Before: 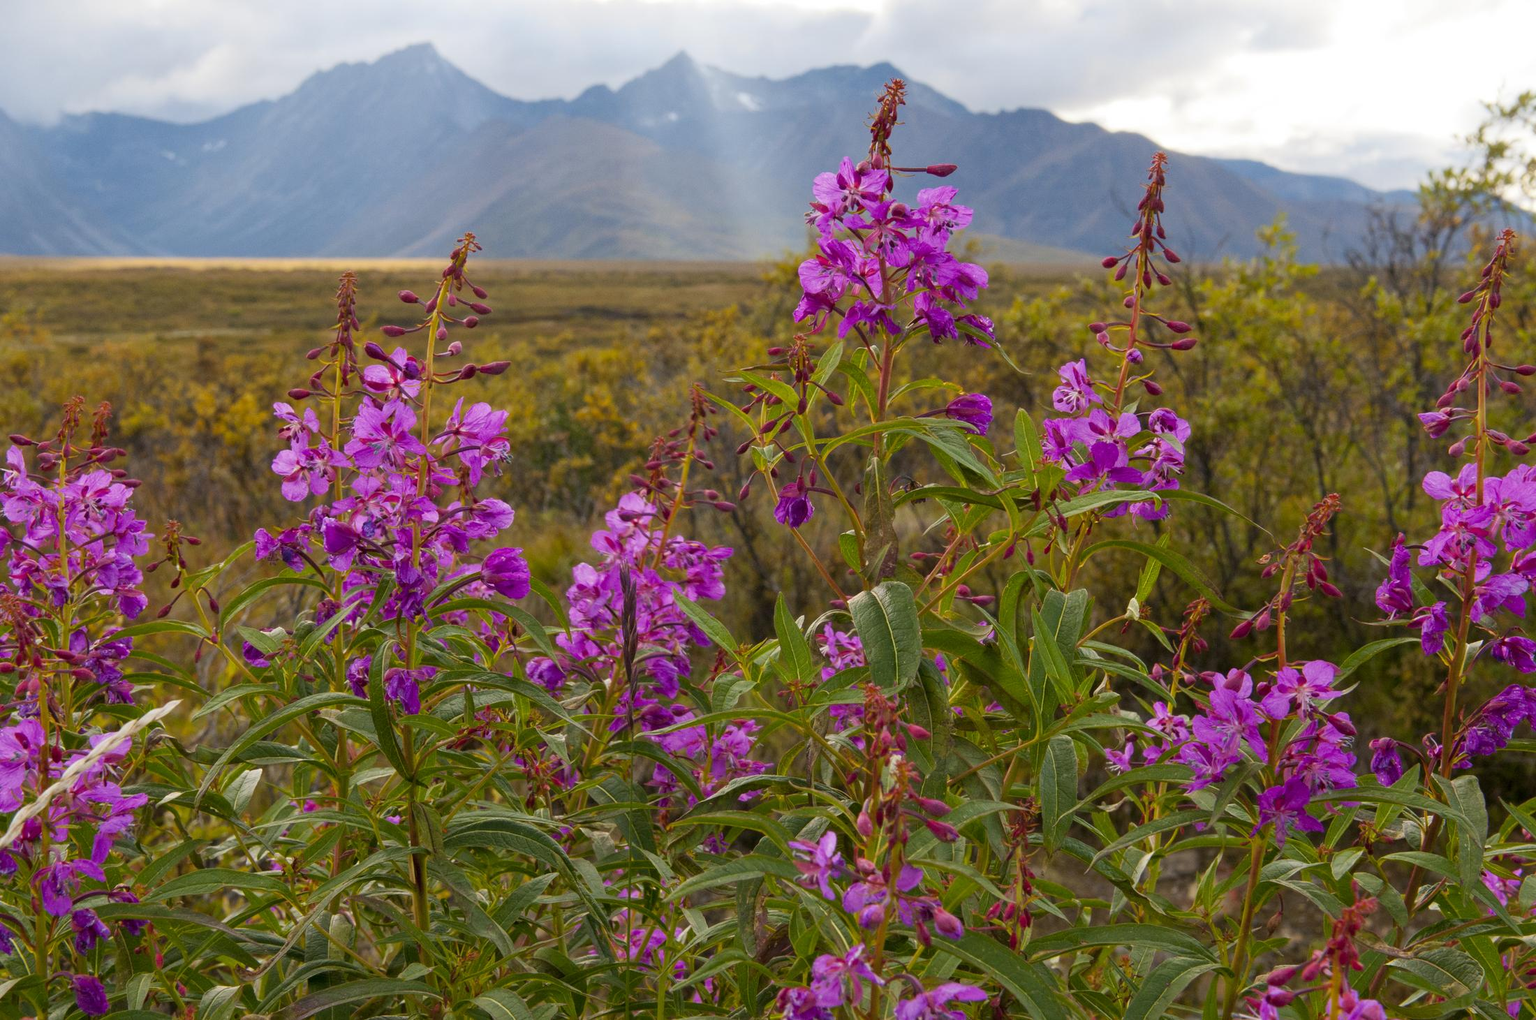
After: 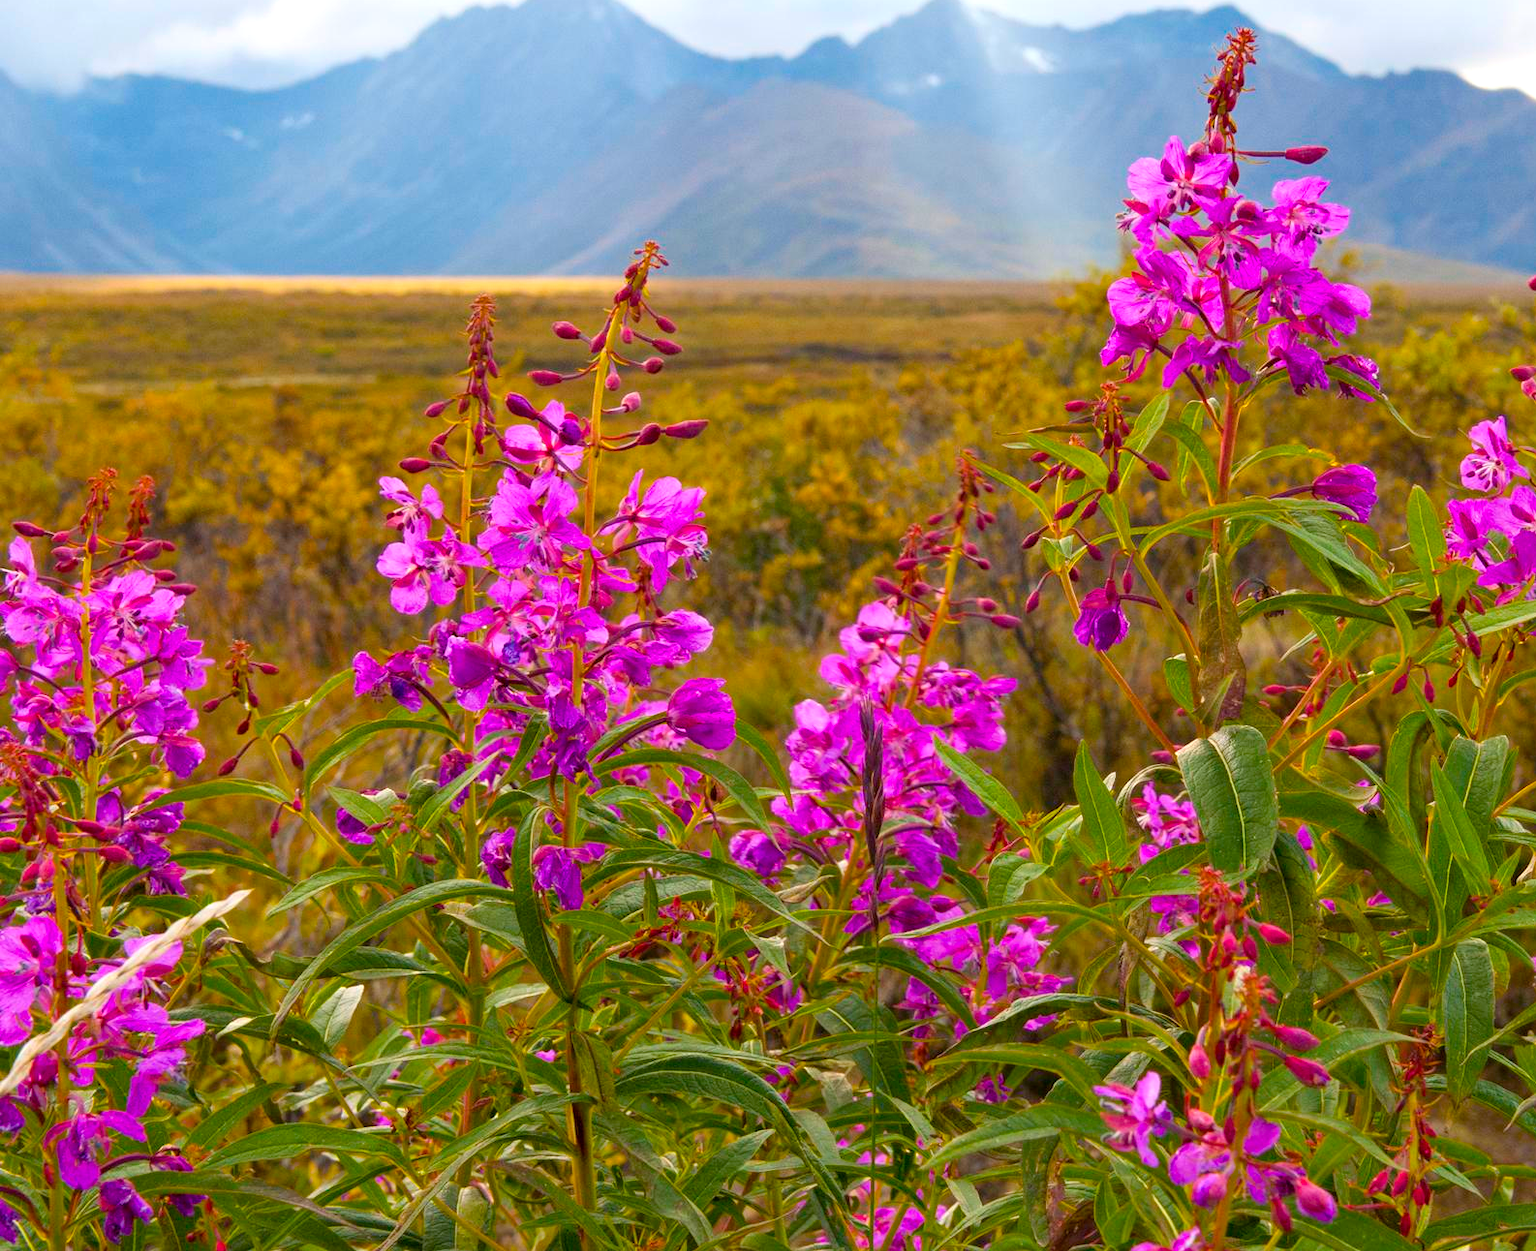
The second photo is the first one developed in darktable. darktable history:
crop: top 5.807%, right 27.885%, bottom 5.747%
color balance rgb: shadows lift › chroma 3.251%, shadows lift › hue 278.76°, perceptual saturation grading › global saturation 25.568%, perceptual brilliance grading › global brilliance 2.524%, perceptual brilliance grading › highlights -2.566%, perceptual brilliance grading › shadows 2.917%, global vibrance 9.294%
exposure: exposure 0.448 EV, compensate highlight preservation false
